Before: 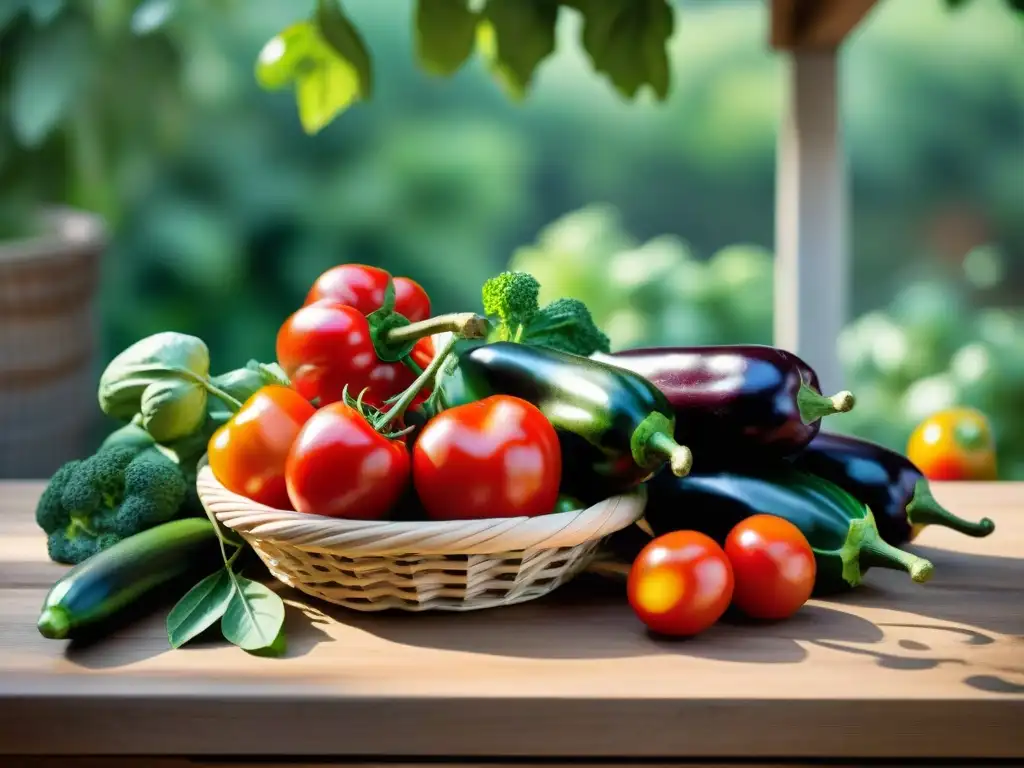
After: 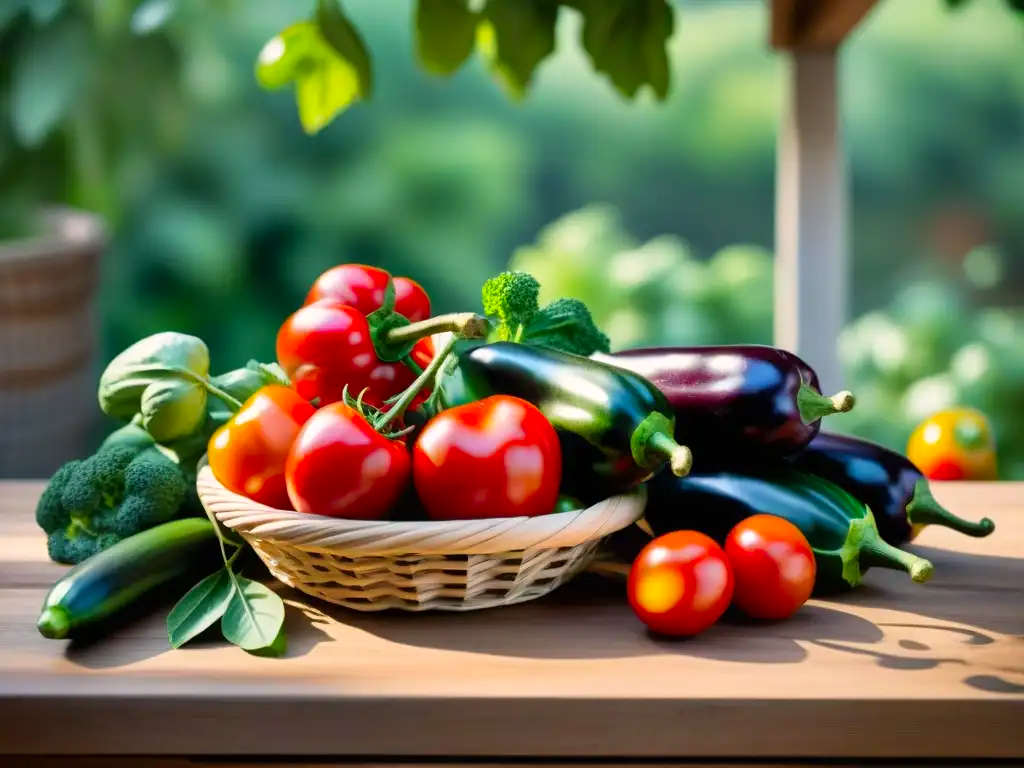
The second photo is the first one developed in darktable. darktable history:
color correction: highlights a* 3.23, highlights b* 1.8, saturation 1.15
